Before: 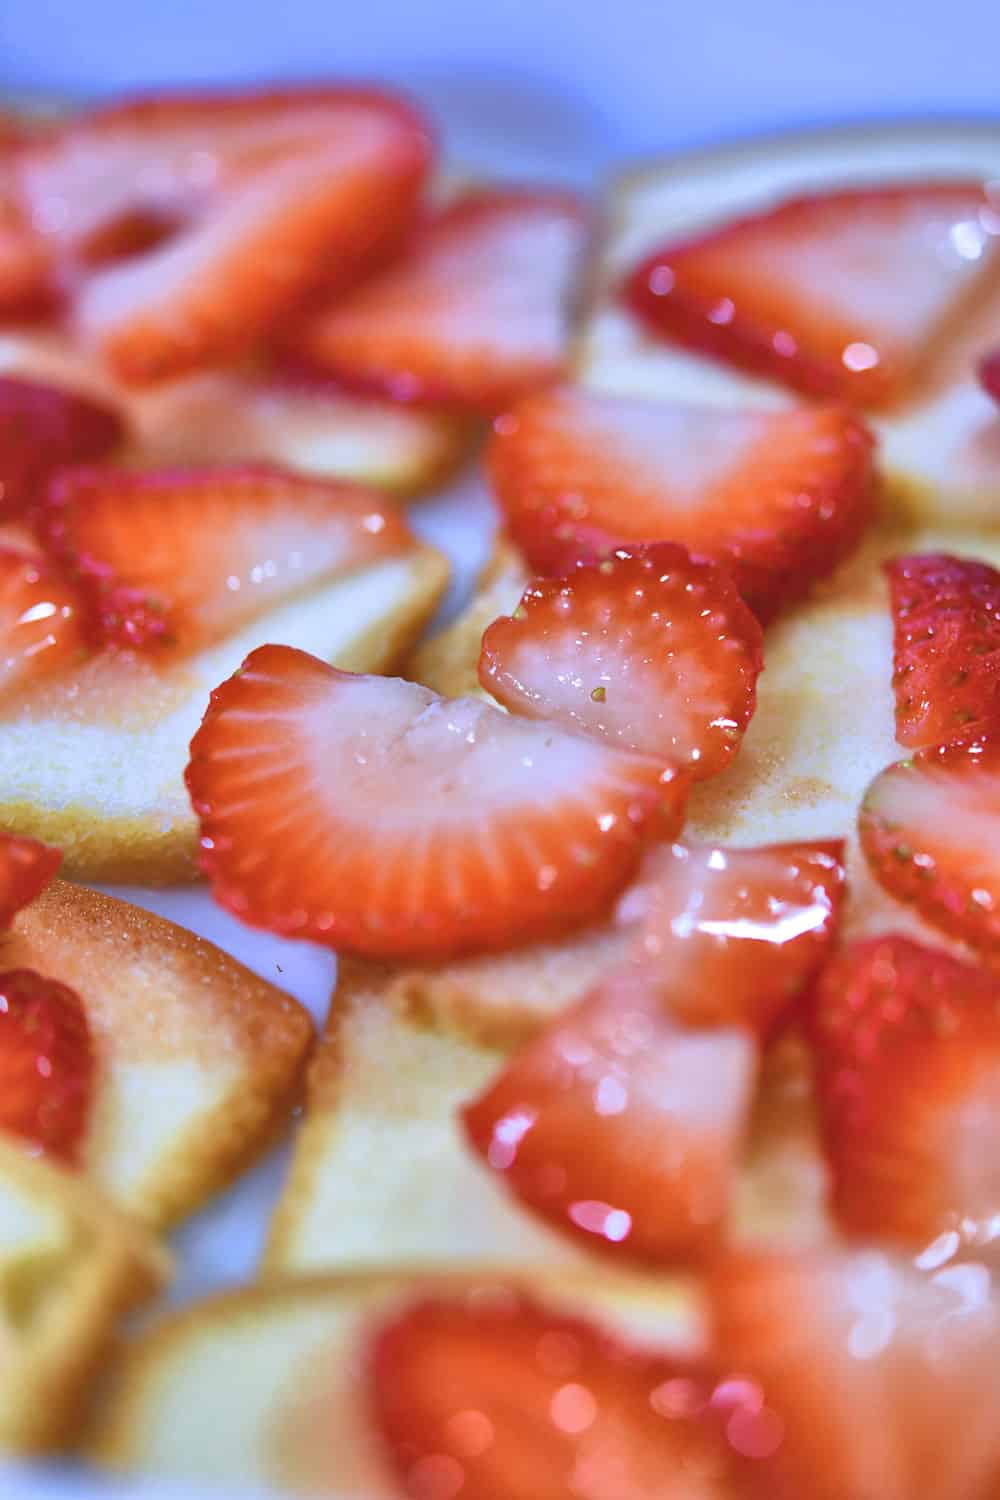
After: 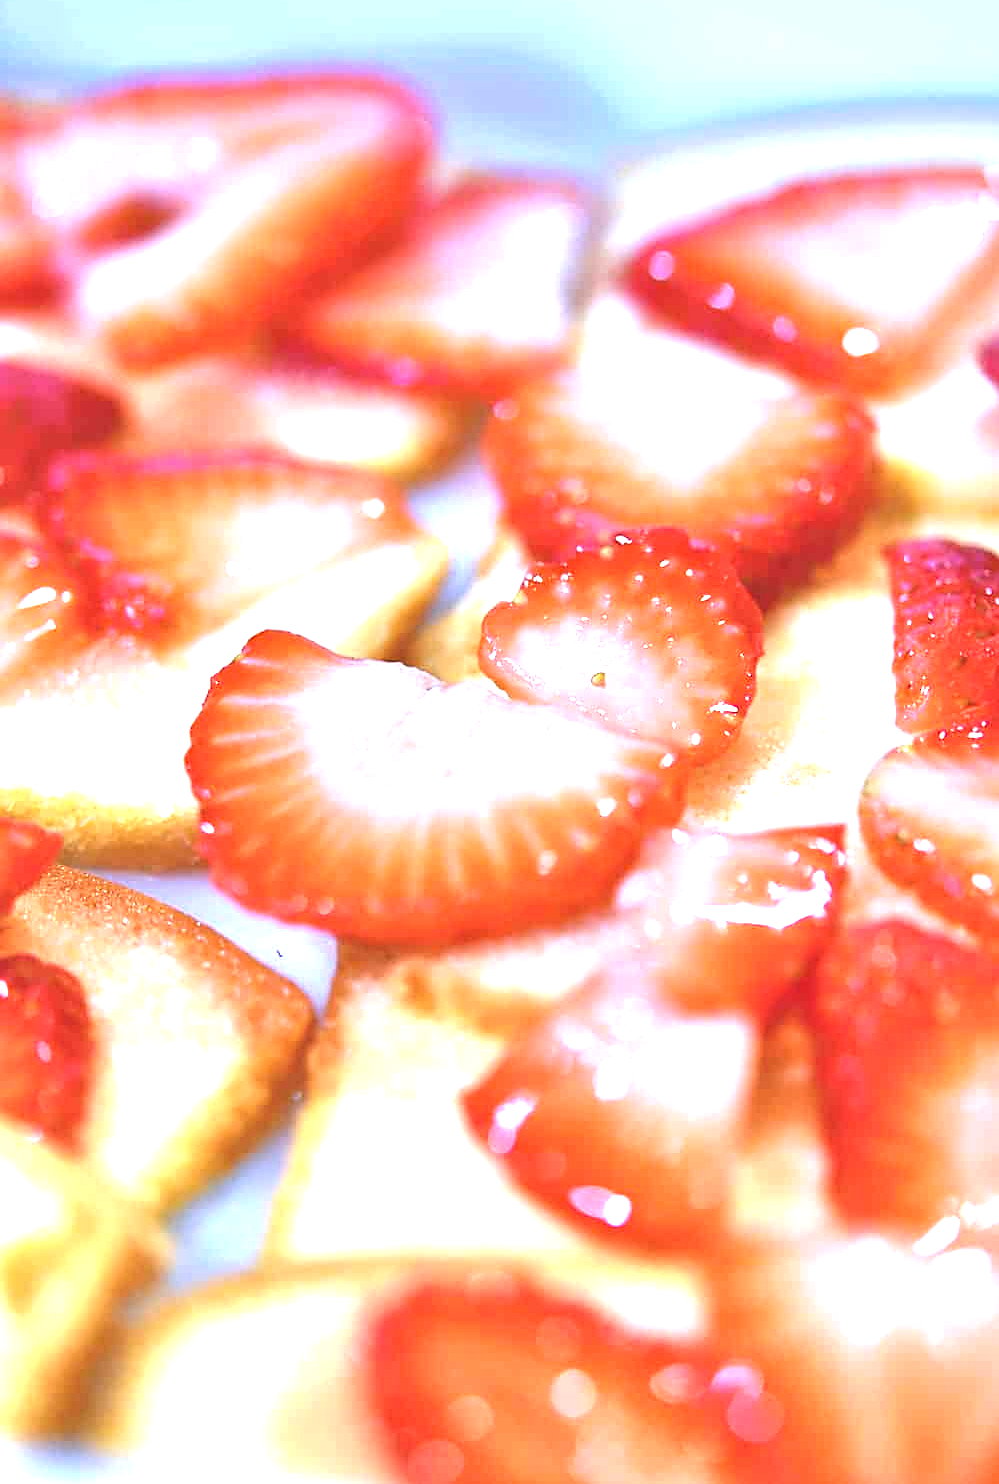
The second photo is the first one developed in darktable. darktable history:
crop: top 1.049%, right 0.001%
exposure: black level correction 0, exposure 1.4 EV, compensate highlight preservation false
sharpen: on, module defaults
